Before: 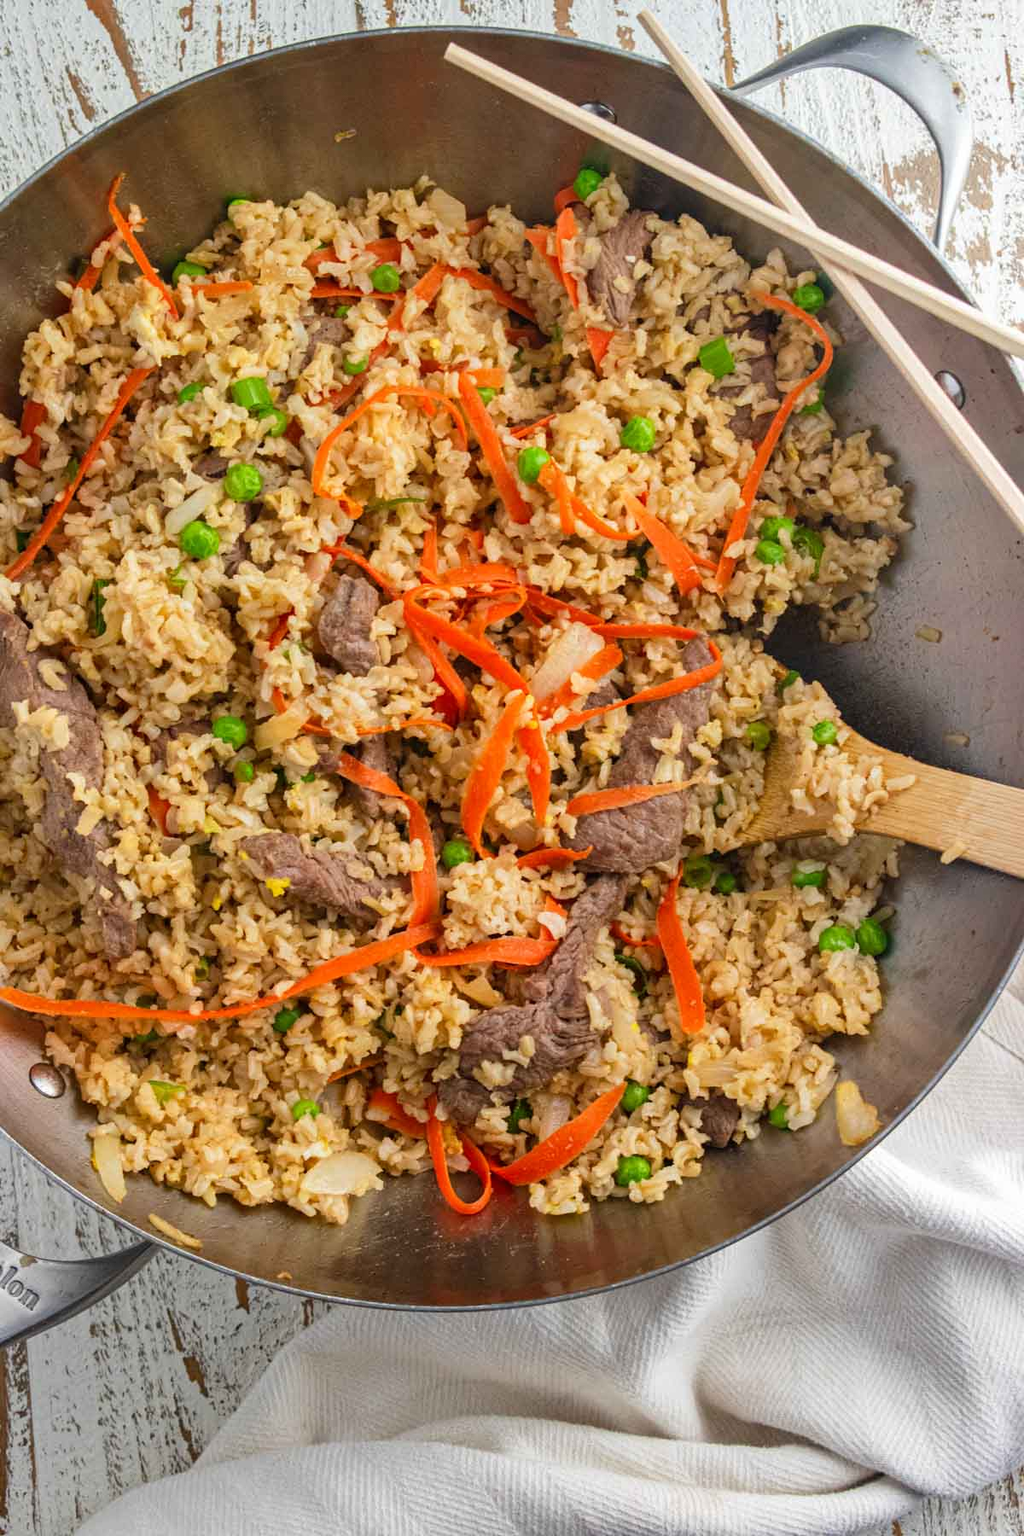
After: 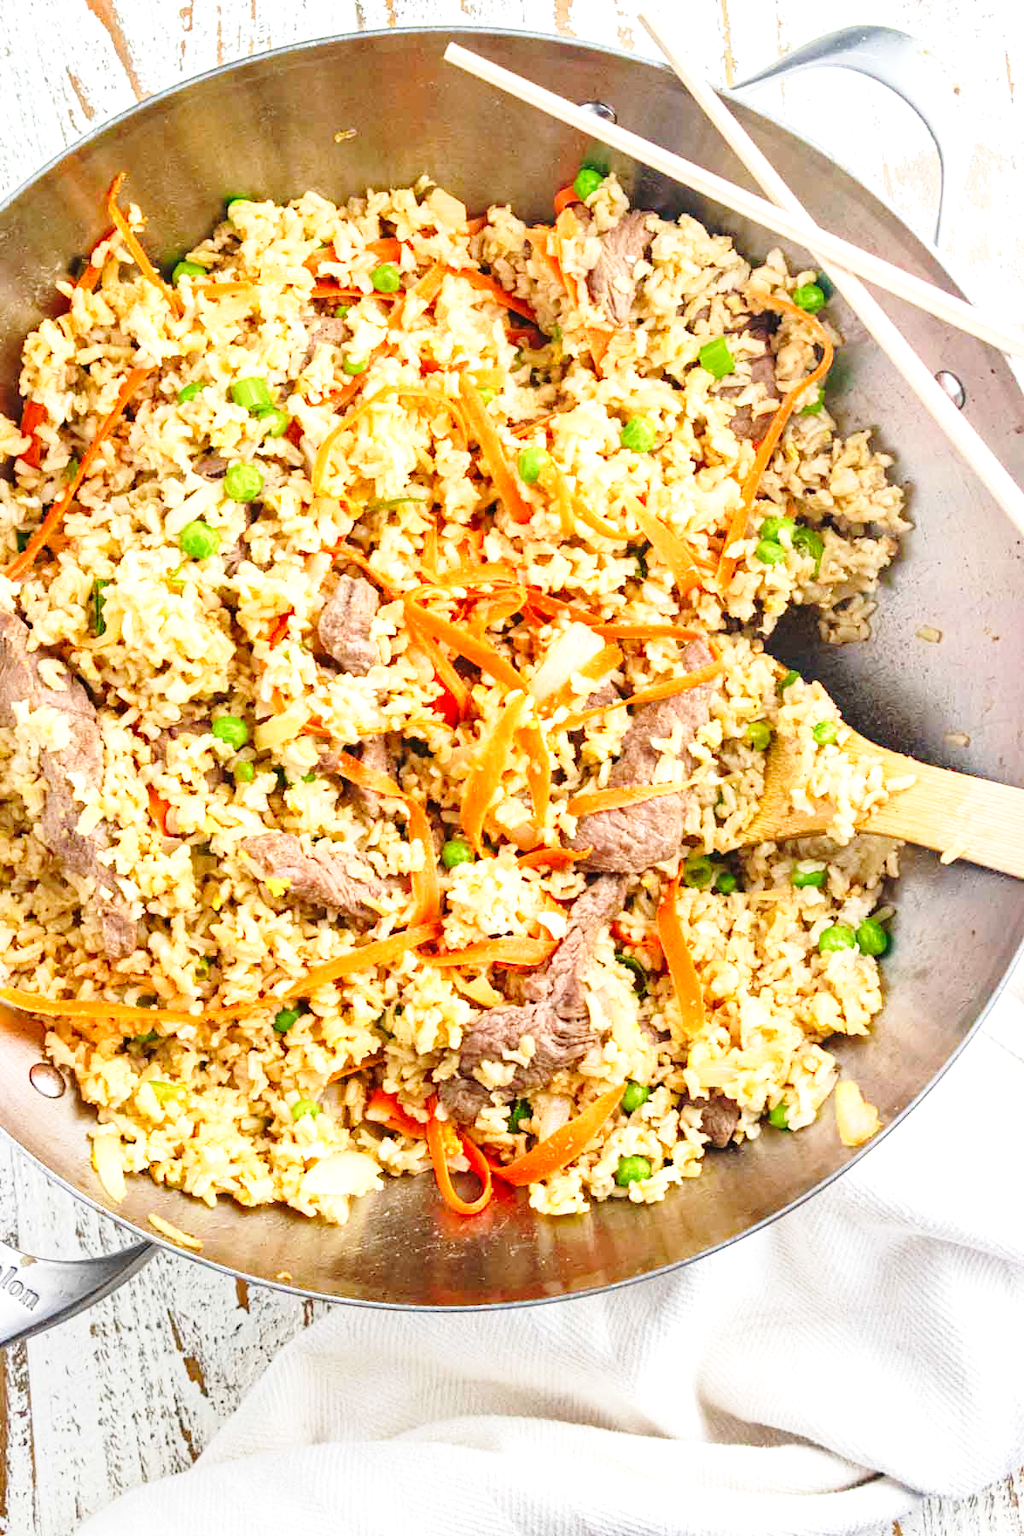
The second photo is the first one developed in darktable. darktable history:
exposure: black level correction 0, exposure 0.874 EV, compensate exposure bias true, compensate highlight preservation false
base curve: curves: ch0 [(0, 0) (0.028, 0.03) (0.121, 0.232) (0.46, 0.748) (0.859, 0.968) (1, 1)], preserve colors none
